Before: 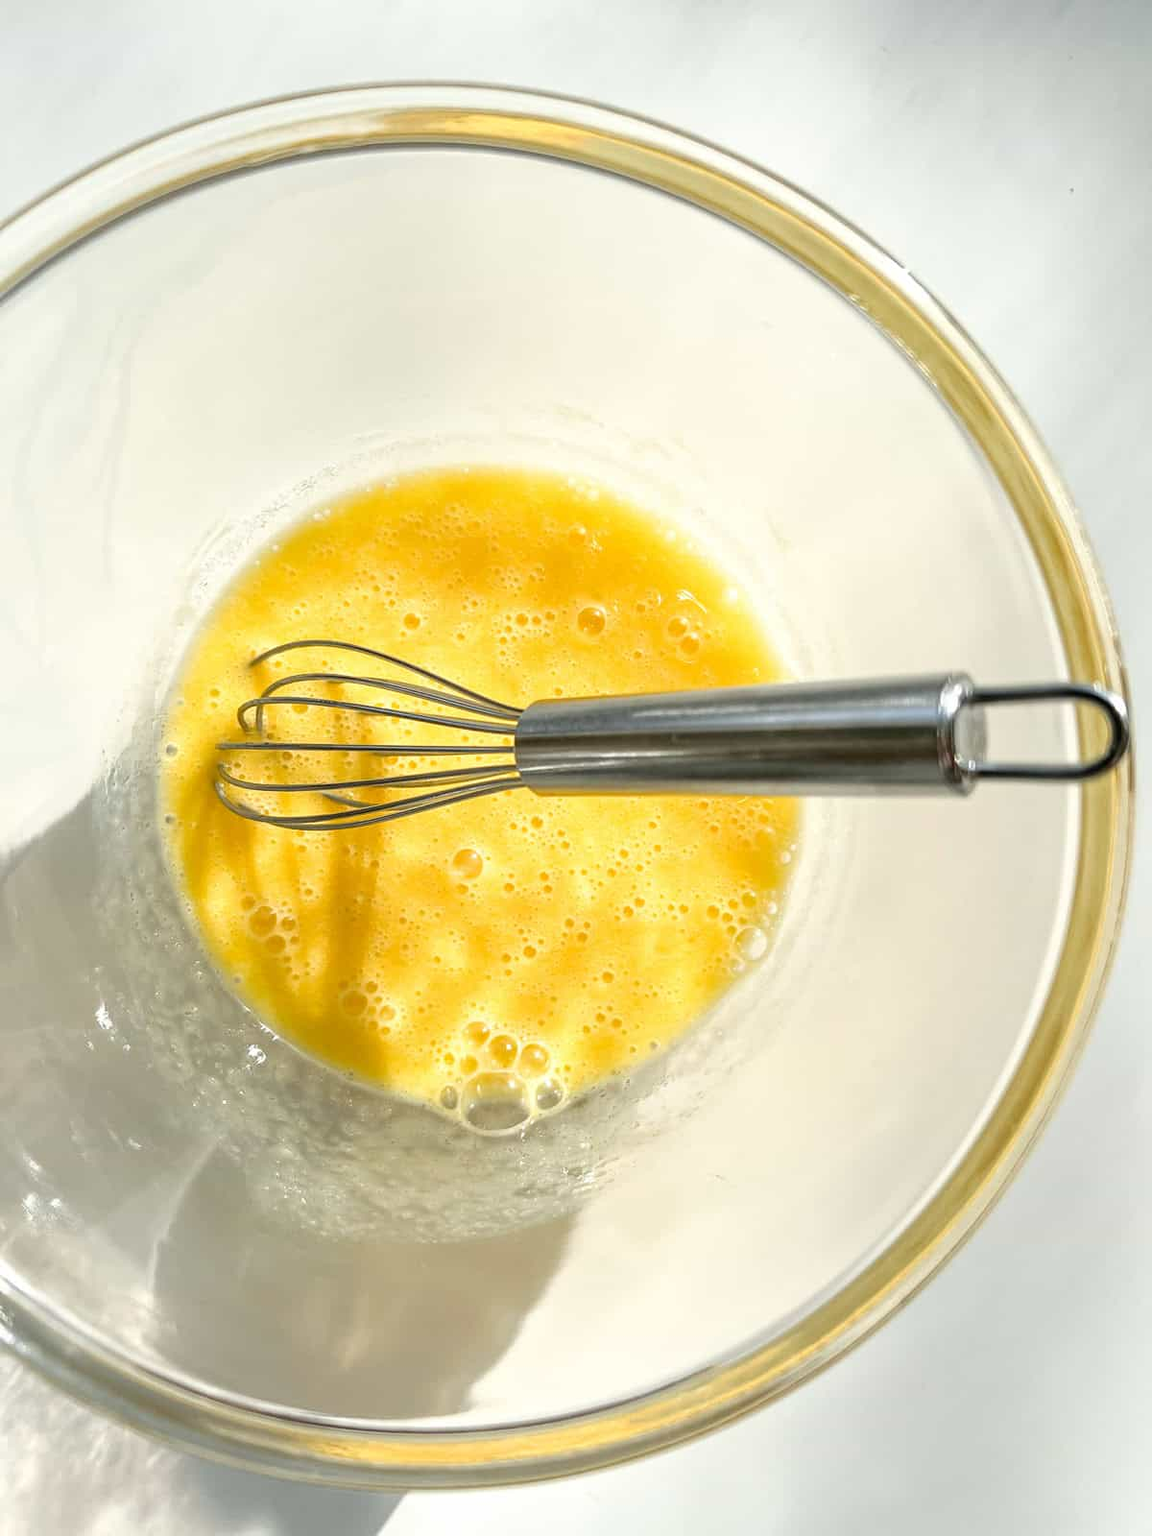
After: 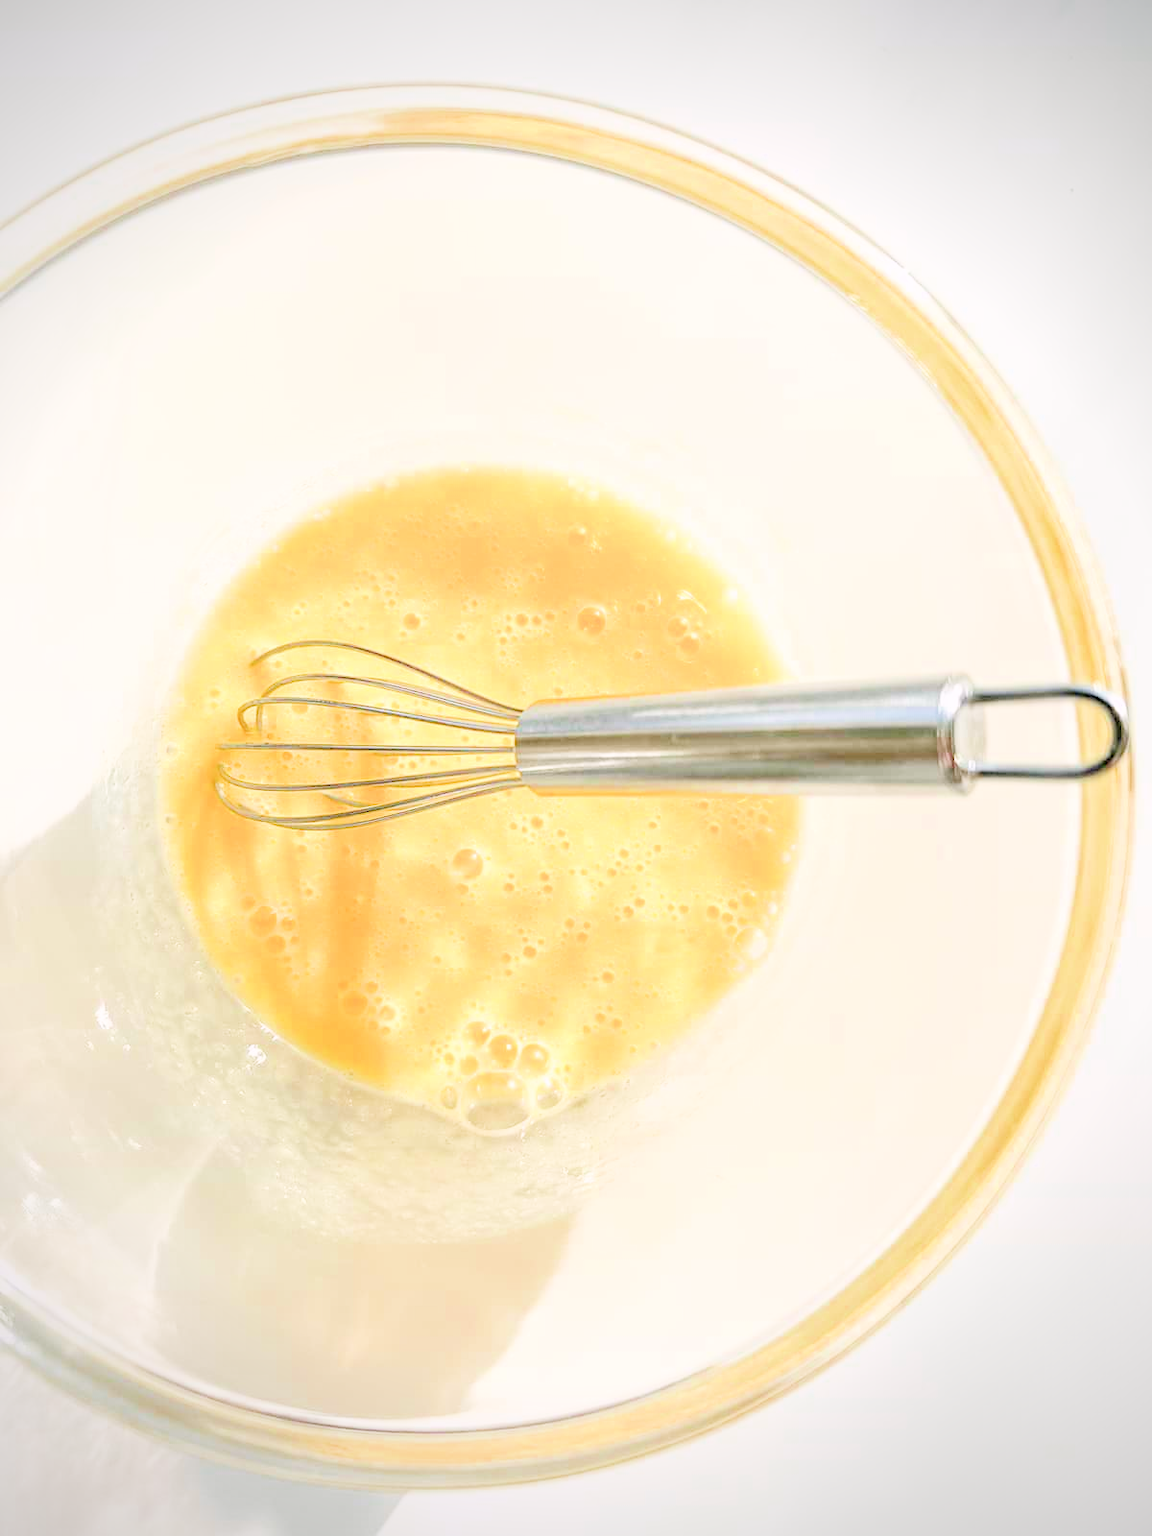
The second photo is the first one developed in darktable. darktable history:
color correction: highlights a* 3.12, highlights b* -1.55, shadows a* -0.101, shadows b* 2.52, saturation 0.98
exposure: exposure 0.636 EV, compensate highlight preservation false
filmic rgb: middle gray luminance 3.44%, black relative exposure -5.92 EV, white relative exposure 6.33 EV, threshold 6 EV, dynamic range scaling 22.4%, target black luminance 0%, hardness 2.33, latitude 45.85%, contrast 0.78, highlights saturation mix 100%, shadows ↔ highlights balance 0.033%, add noise in highlights 0, preserve chrominance max RGB, color science v3 (2019), use custom middle-gray values true, iterations of high-quality reconstruction 0, contrast in highlights soft, enable highlight reconstruction true
vignetting: fall-off radius 60.92%
